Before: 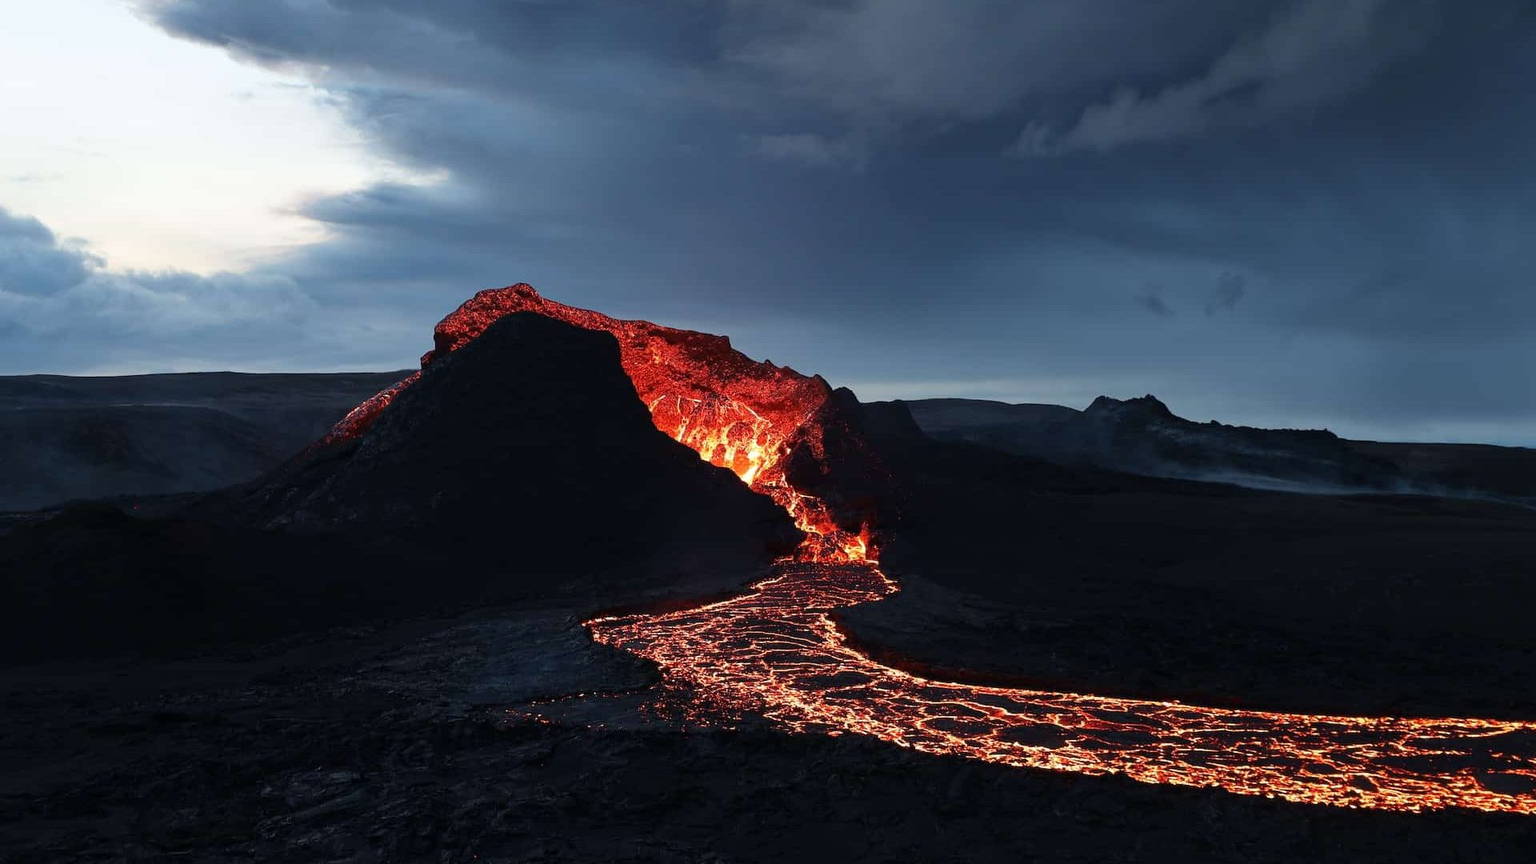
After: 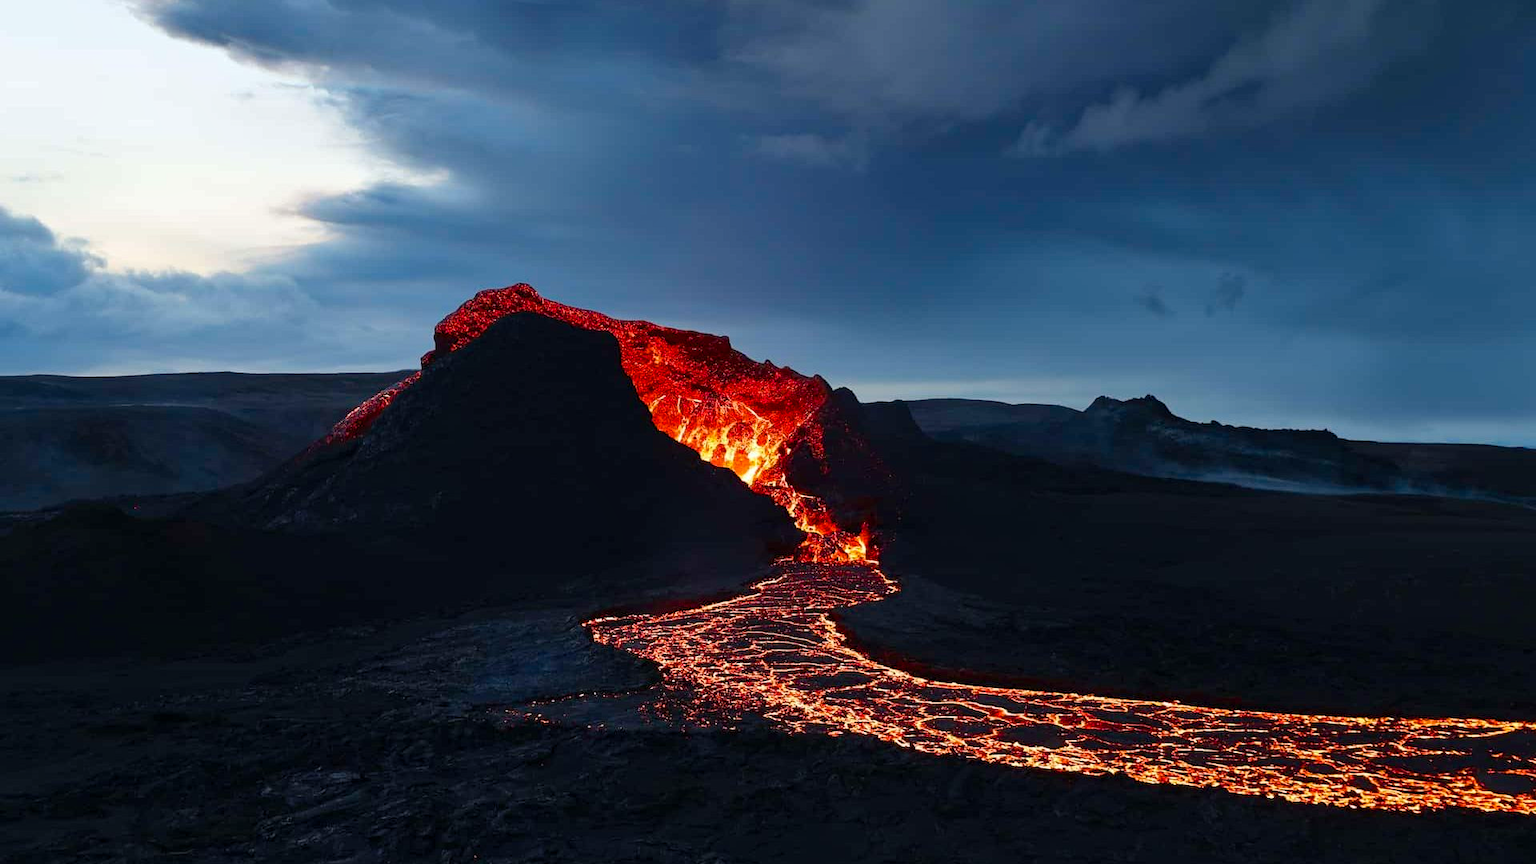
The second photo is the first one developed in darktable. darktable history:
shadows and highlights: shadows 20.91, highlights -35.45, soften with gaussian
color balance rgb: perceptual saturation grading › global saturation 20%, perceptual saturation grading › highlights 2.68%, perceptual saturation grading › shadows 50%
